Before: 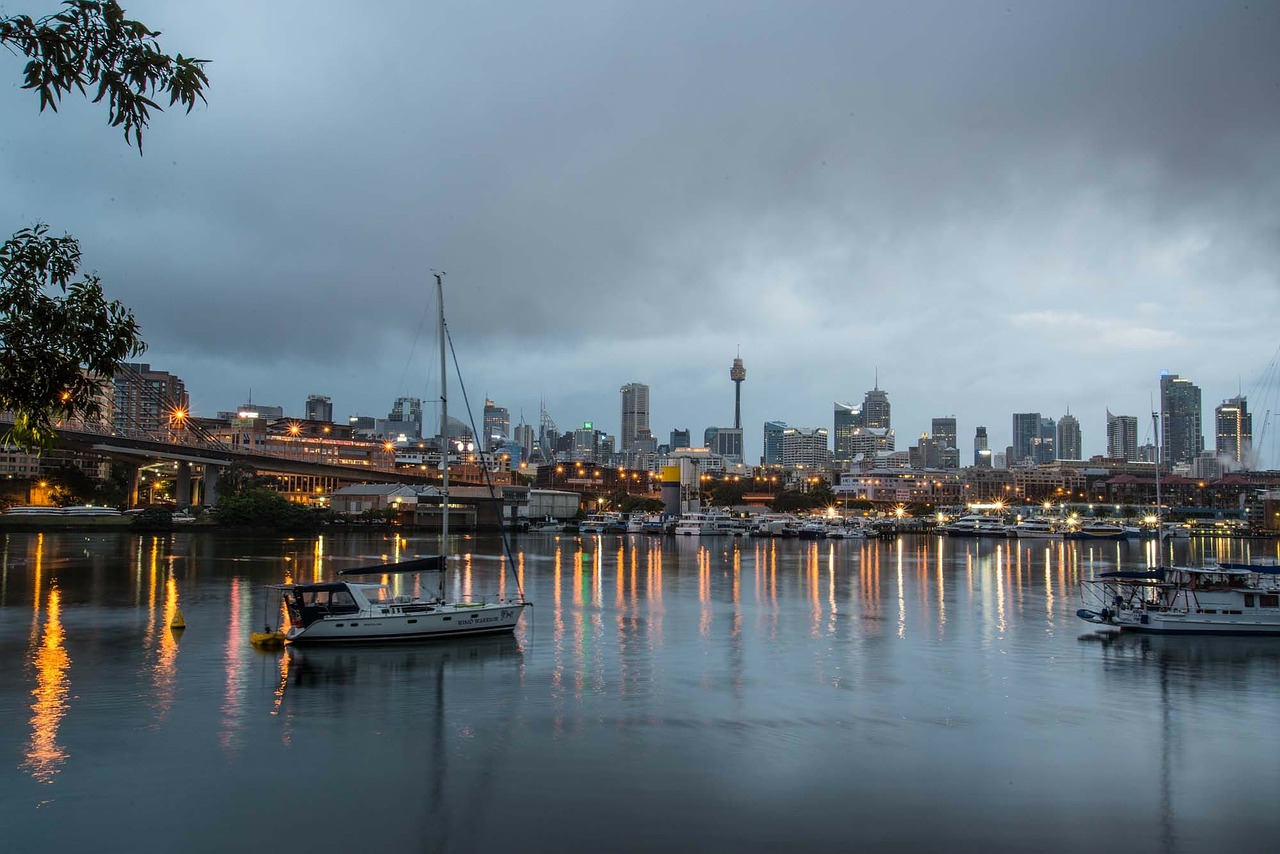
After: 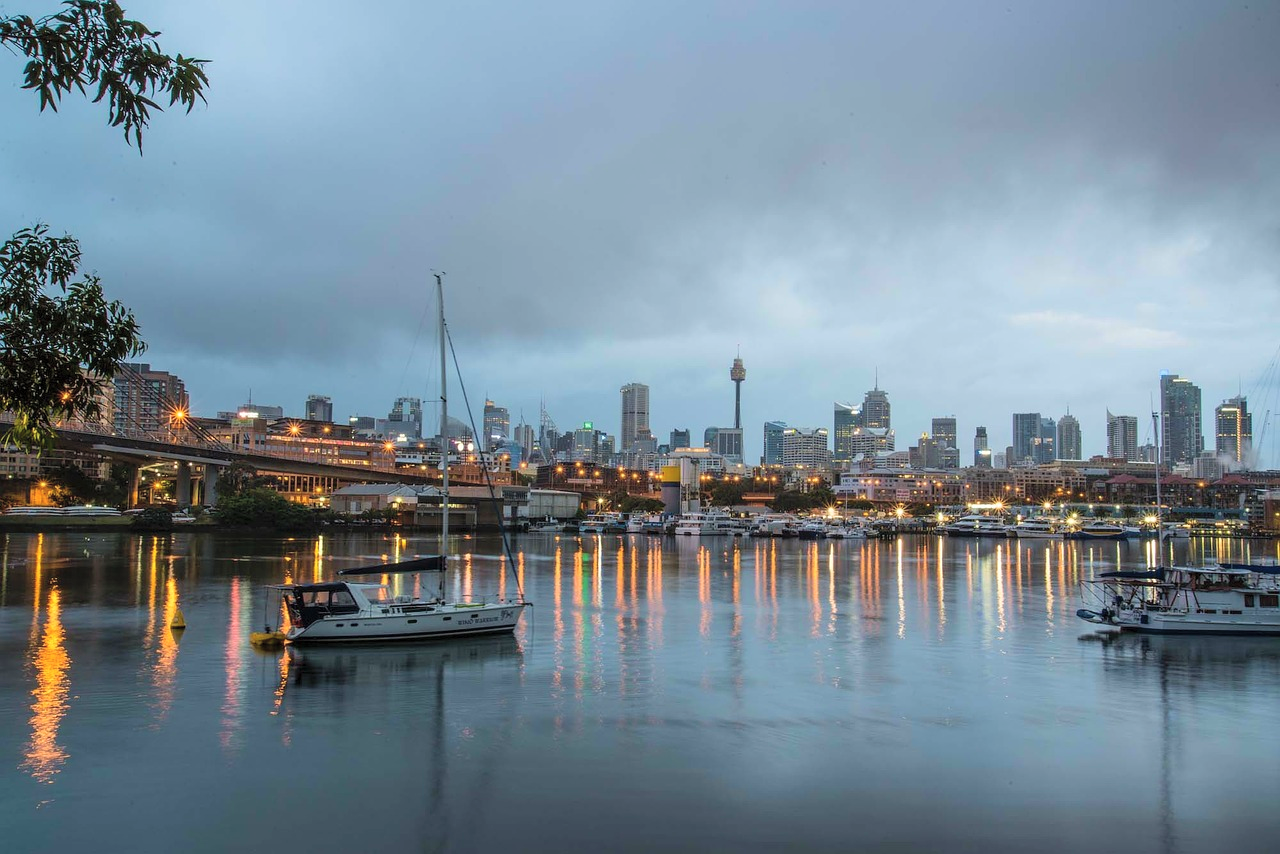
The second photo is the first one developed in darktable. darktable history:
velvia: on, module defaults
contrast brightness saturation: brightness 0.13
